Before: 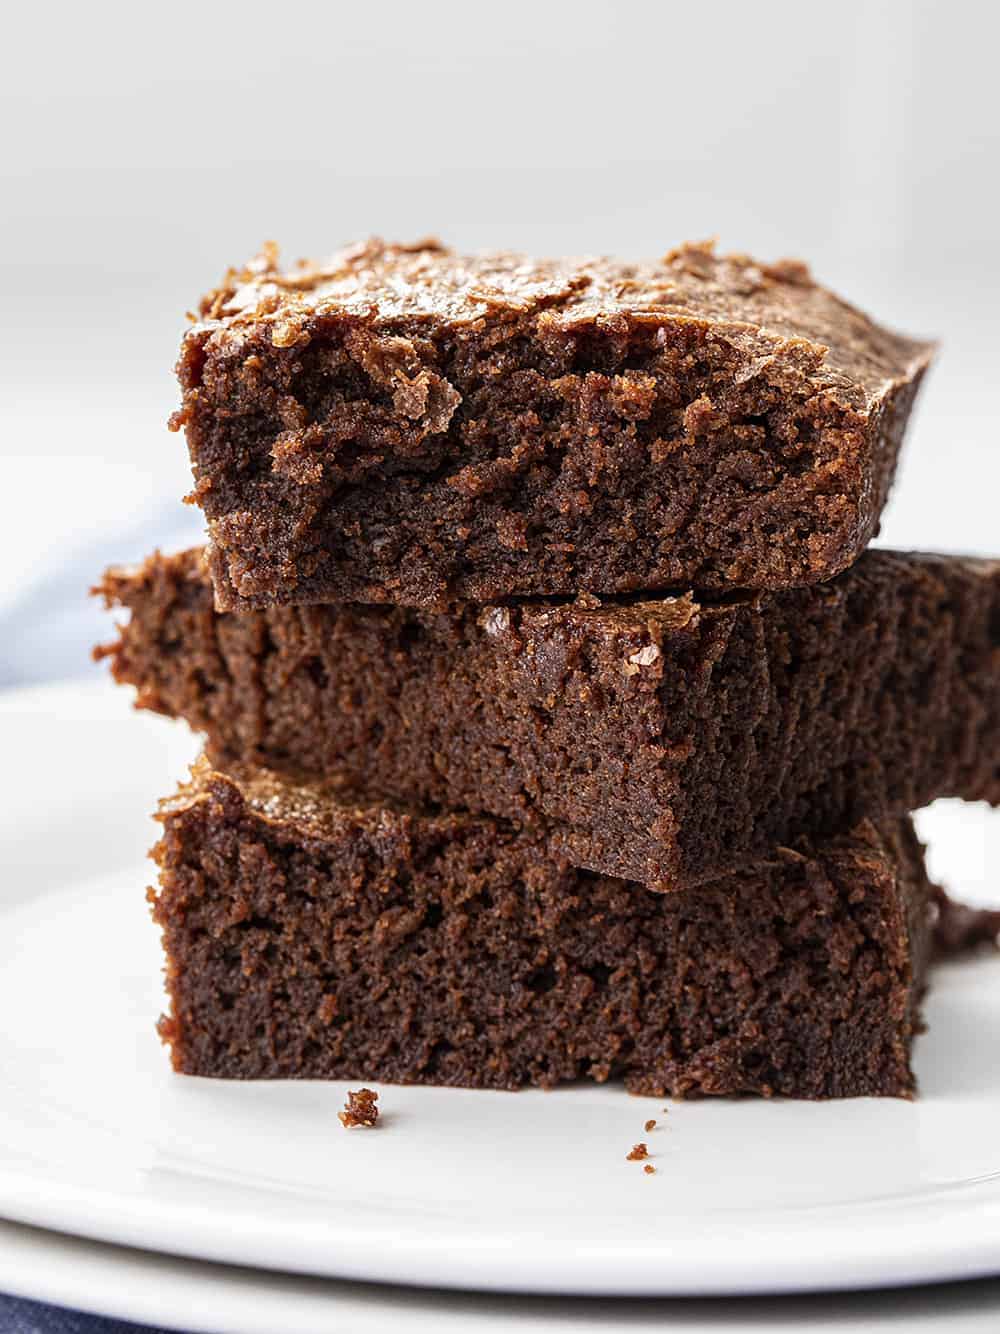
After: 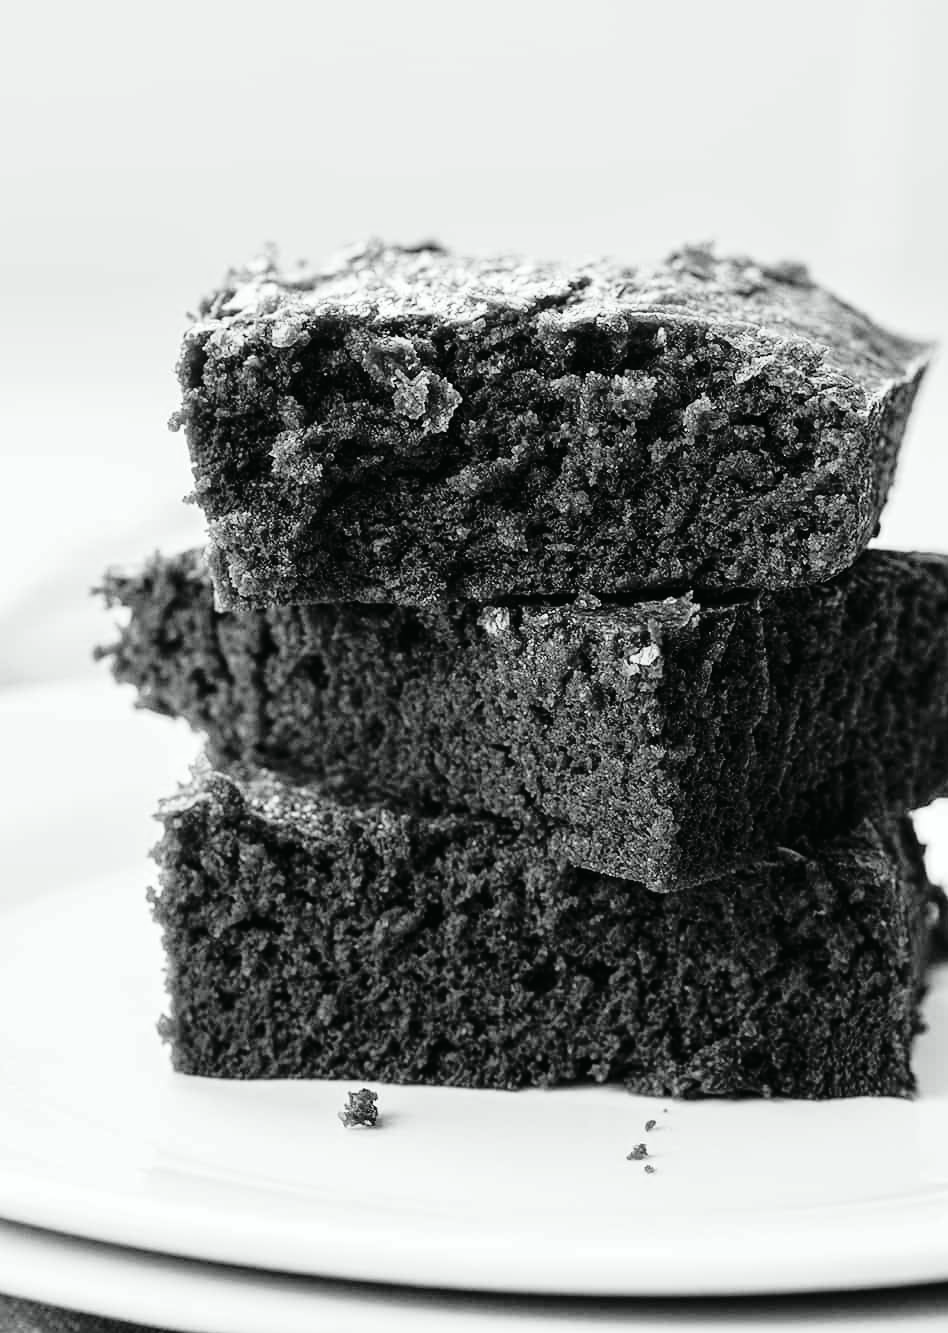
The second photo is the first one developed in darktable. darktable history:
color balance: contrast 10%
color calibration: output gray [0.28, 0.41, 0.31, 0], gray › normalize channels true, illuminant same as pipeline (D50), adaptation XYZ, x 0.346, y 0.359, gamut compression 0
tone curve: curves: ch0 [(0, 0.013) (0.137, 0.121) (0.326, 0.386) (0.489, 0.573) (0.663, 0.749) (0.854, 0.897) (1, 0.974)]; ch1 [(0, 0) (0.366, 0.367) (0.475, 0.453) (0.494, 0.493) (0.504, 0.497) (0.544, 0.579) (0.562, 0.619) (0.622, 0.694) (1, 1)]; ch2 [(0, 0) (0.333, 0.346) (0.375, 0.375) (0.424, 0.43) (0.476, 0.492) (0.502, 0.503) (0.533, 0.541) (0.572, 0.615) (0.605, 0.656) (0.641, 0.709) (1, 1)], color space Lab, independent channels, preserve colors none
crop and rotate: right 5.167%
white balance: red 0.976, blue 1.04
